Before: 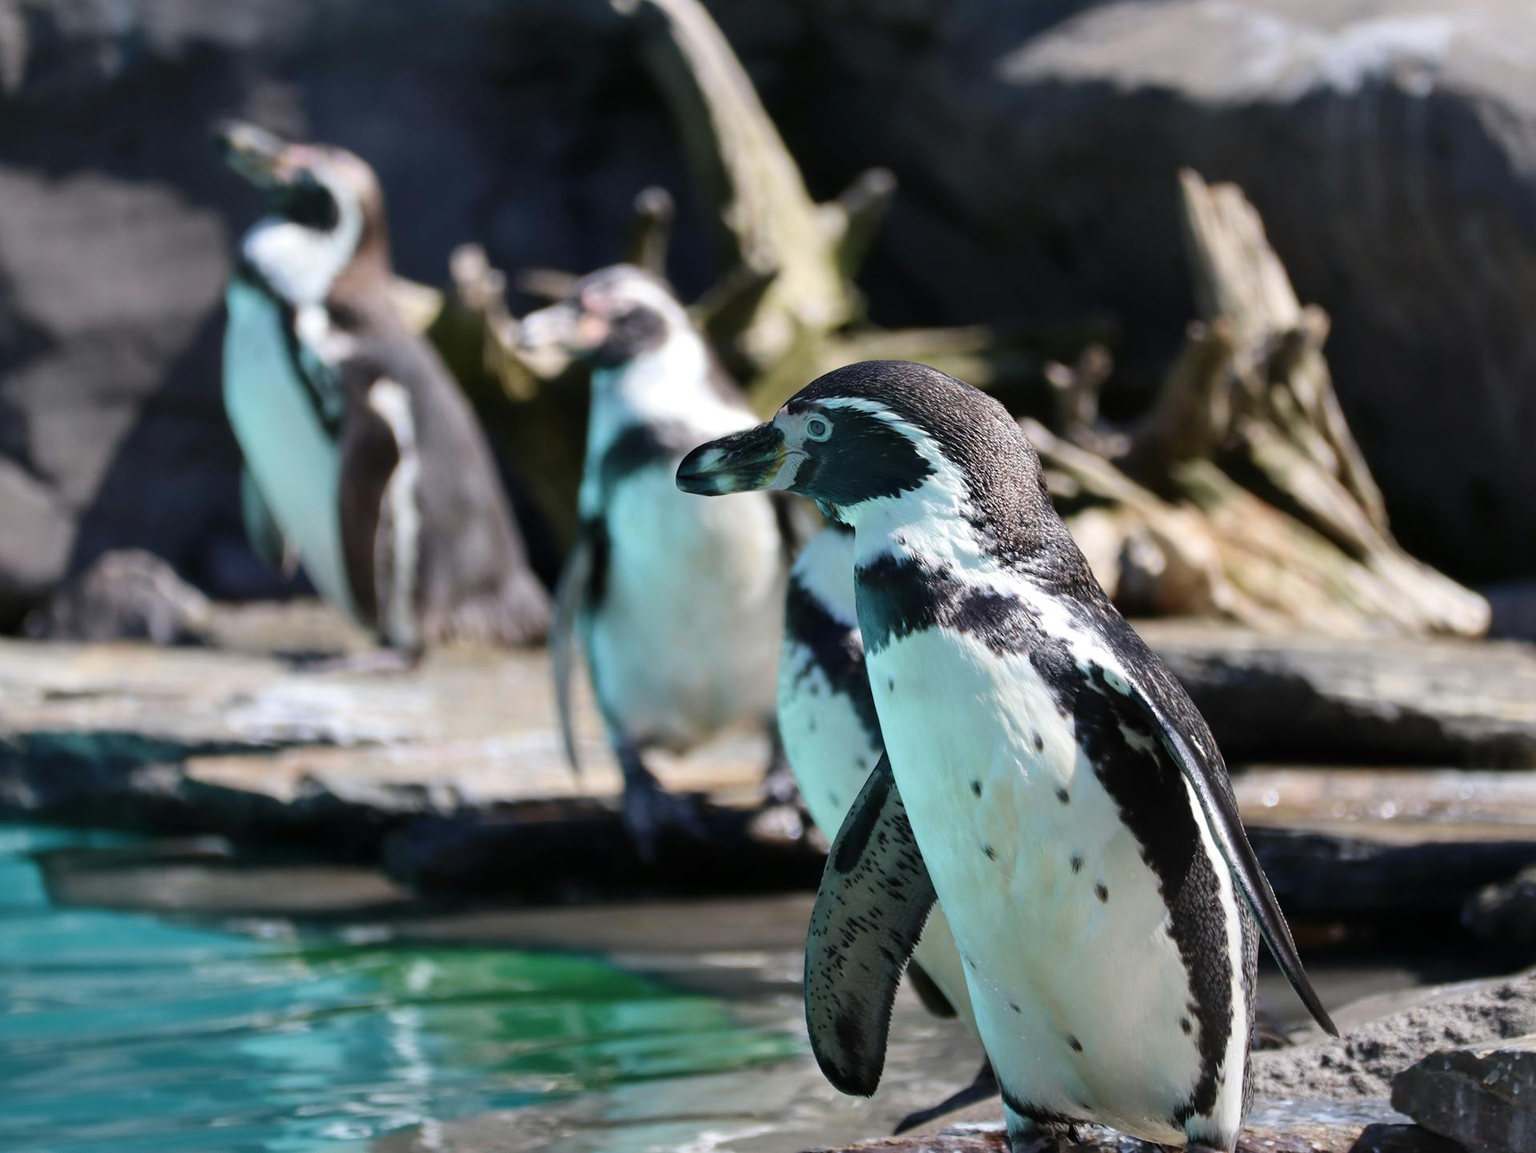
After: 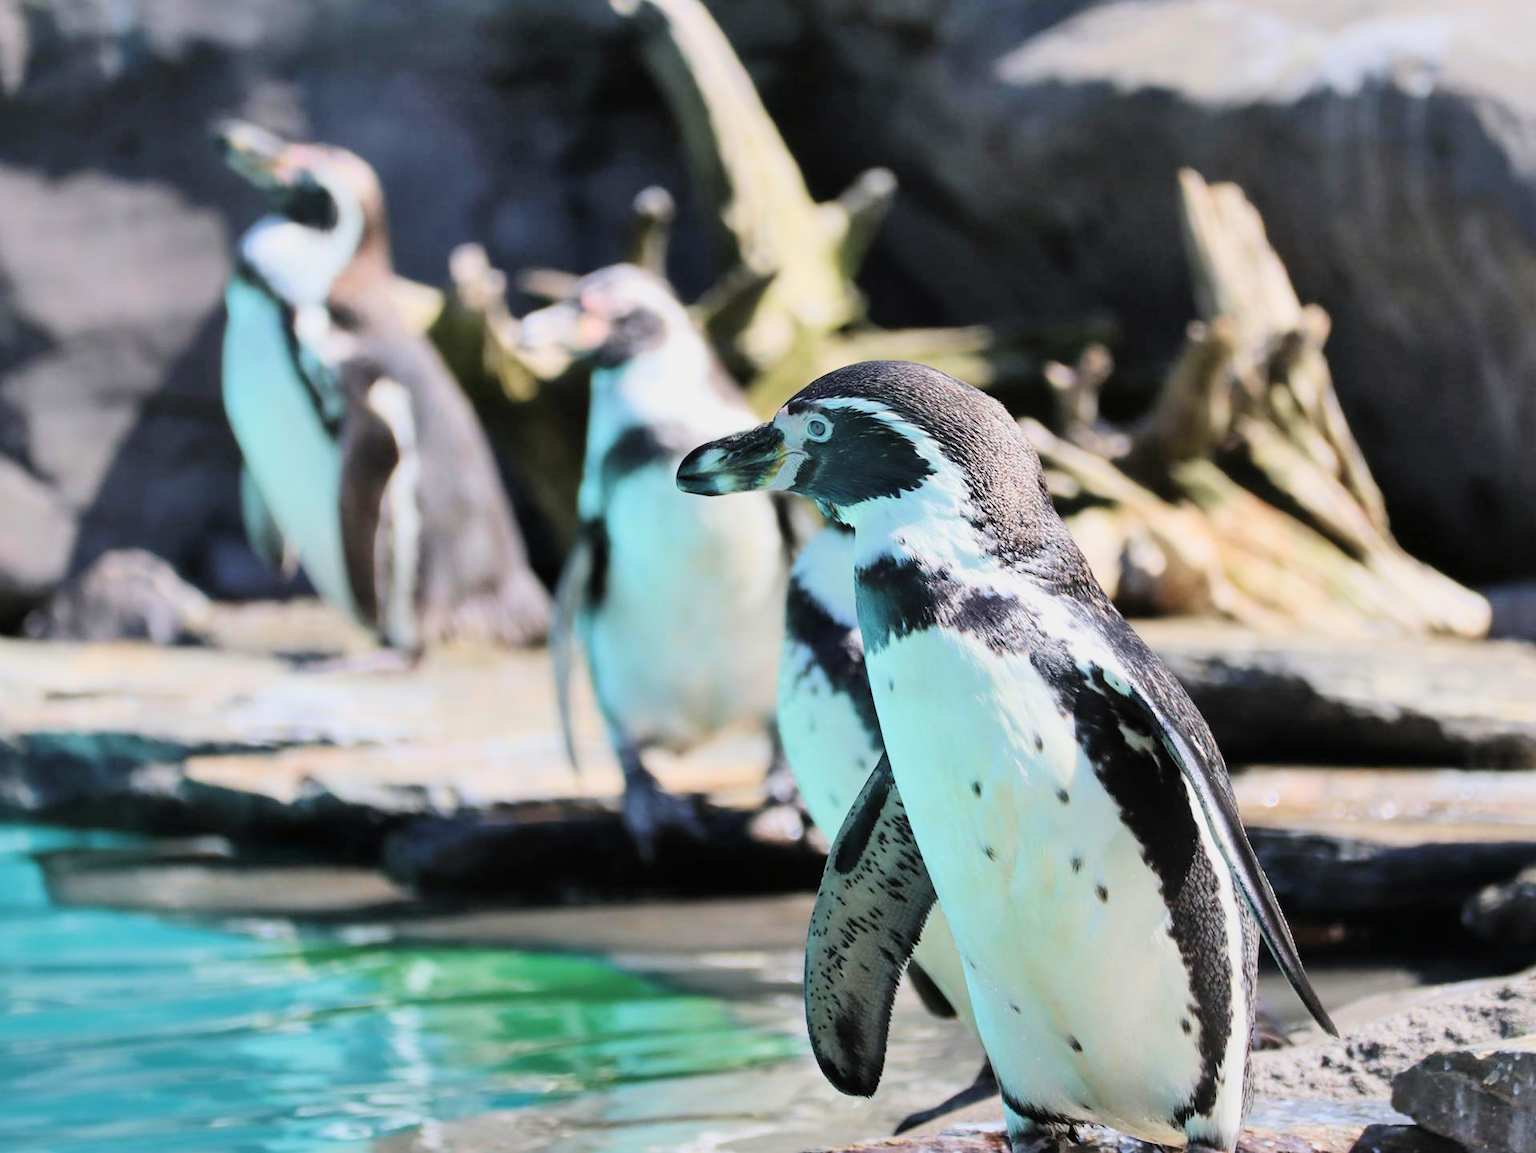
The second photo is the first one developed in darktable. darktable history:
shadows and highlights: shadows 52.34, highlights -28.23, soften with gaussian
exposure: black level correction -0.002, exposure 1.35 EV, compensate highlight preservation false
filmic rgb: black relative exposure -7.15 EV, white relative exposure 5.36 EV, hardness 3.02, color science v6 (2022)
